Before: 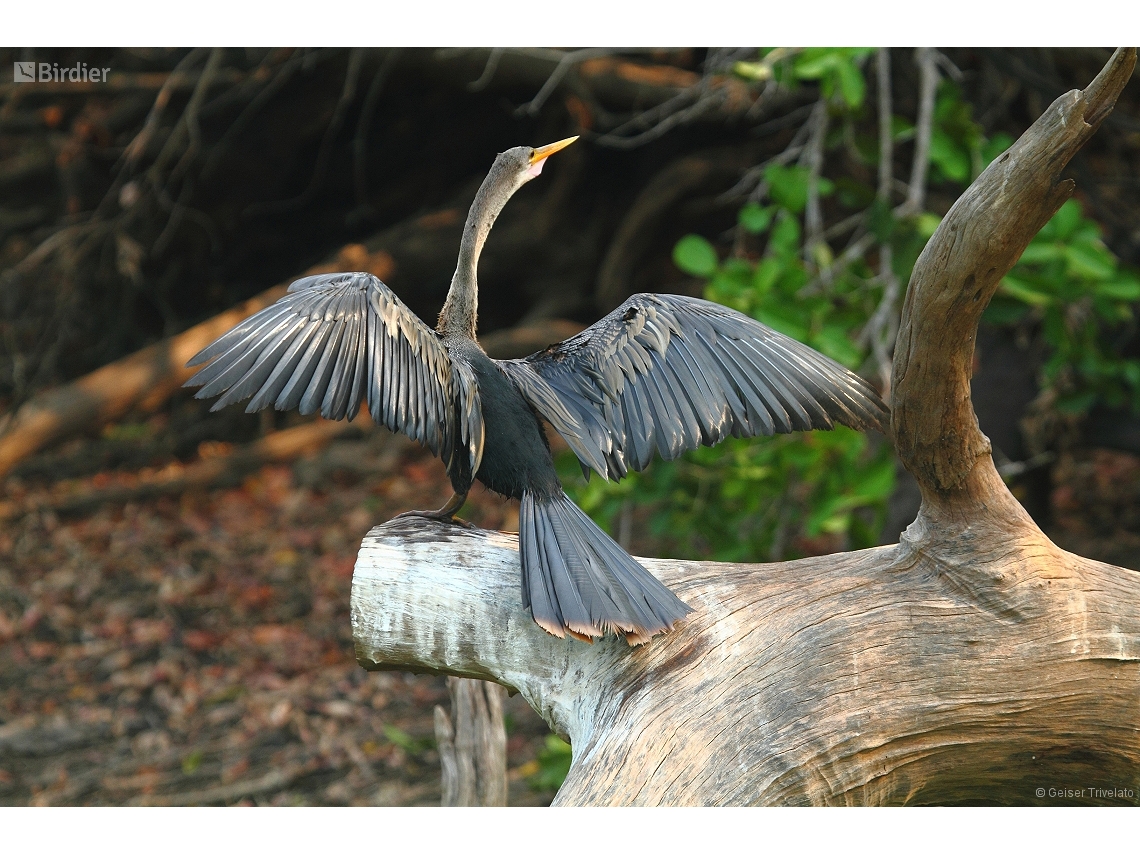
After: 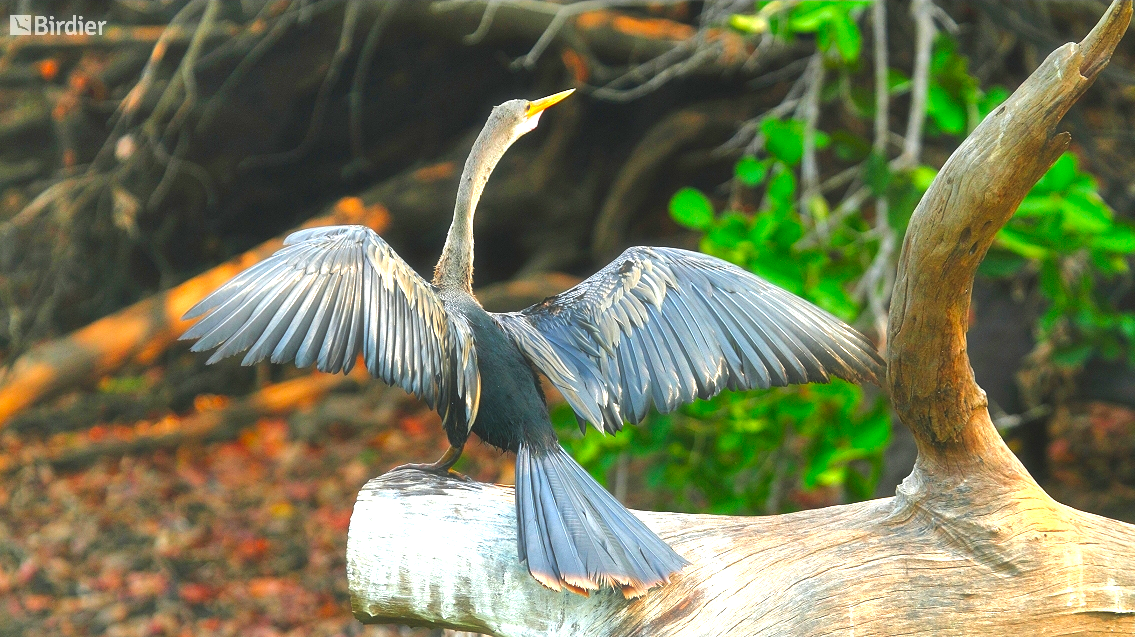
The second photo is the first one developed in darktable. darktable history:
crop: left 0.381%, top 5.545%, bottom 19.893%
color correction: highlights b* 0.055, saturation 1.79
haze removal: strength -0.106, compatibility mode true, adaptive false
exposure: black level correction -0.002, exposure 0.543 EV, compensate highlight preservation false
shadows and highlights: radius 110.42, shadows 51.23, white point adjustment 9.09, highlights -2.59, soften with gaussian
